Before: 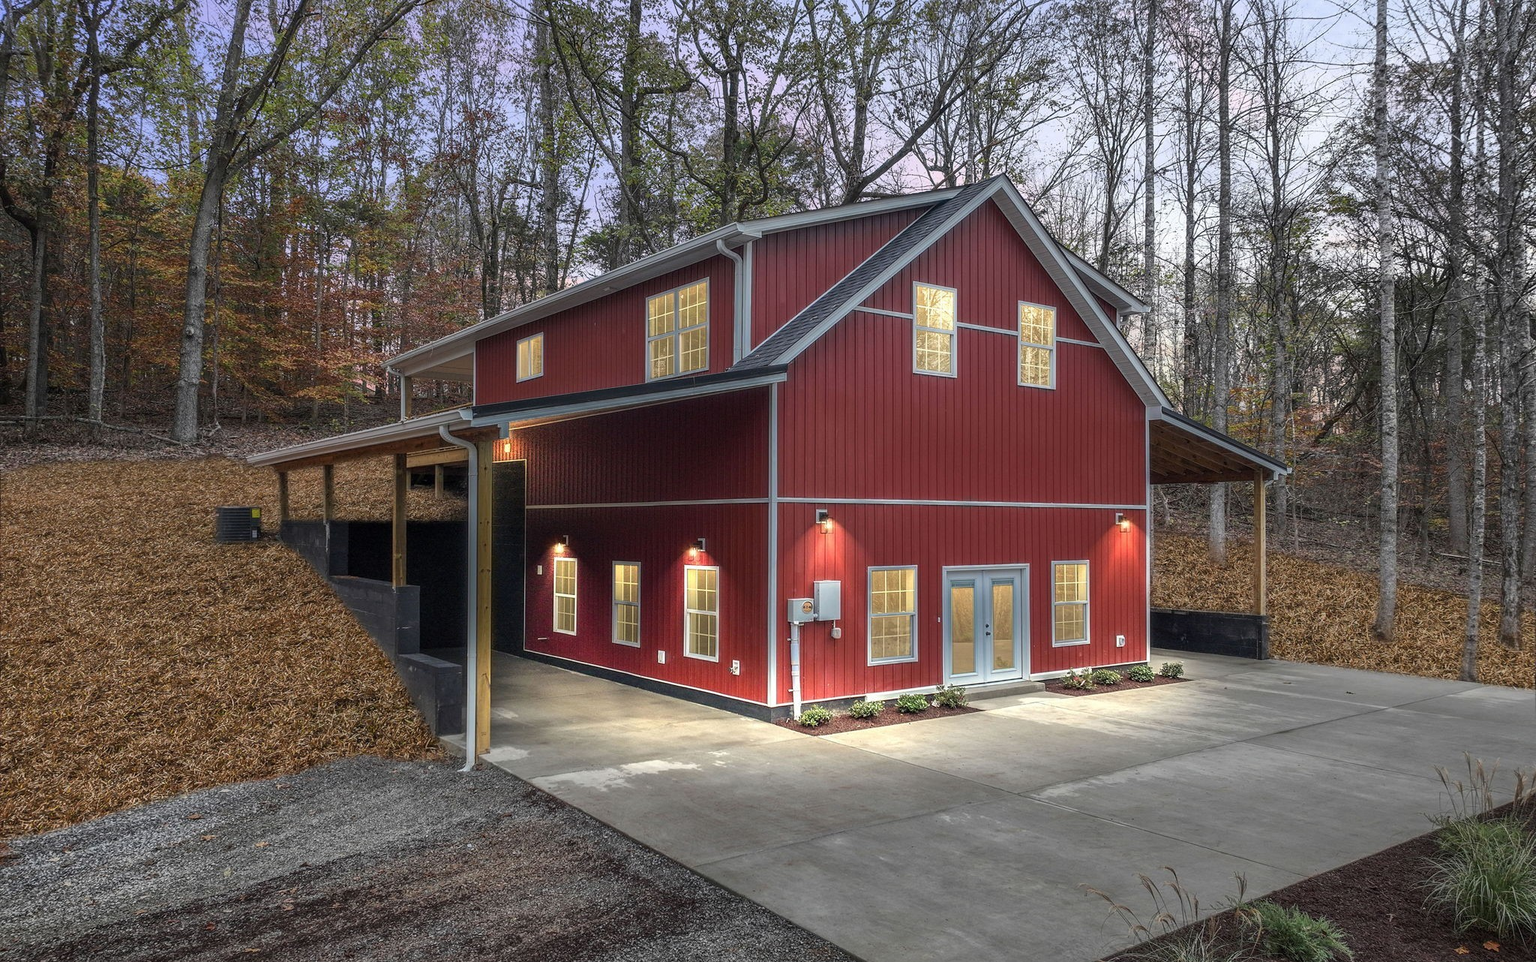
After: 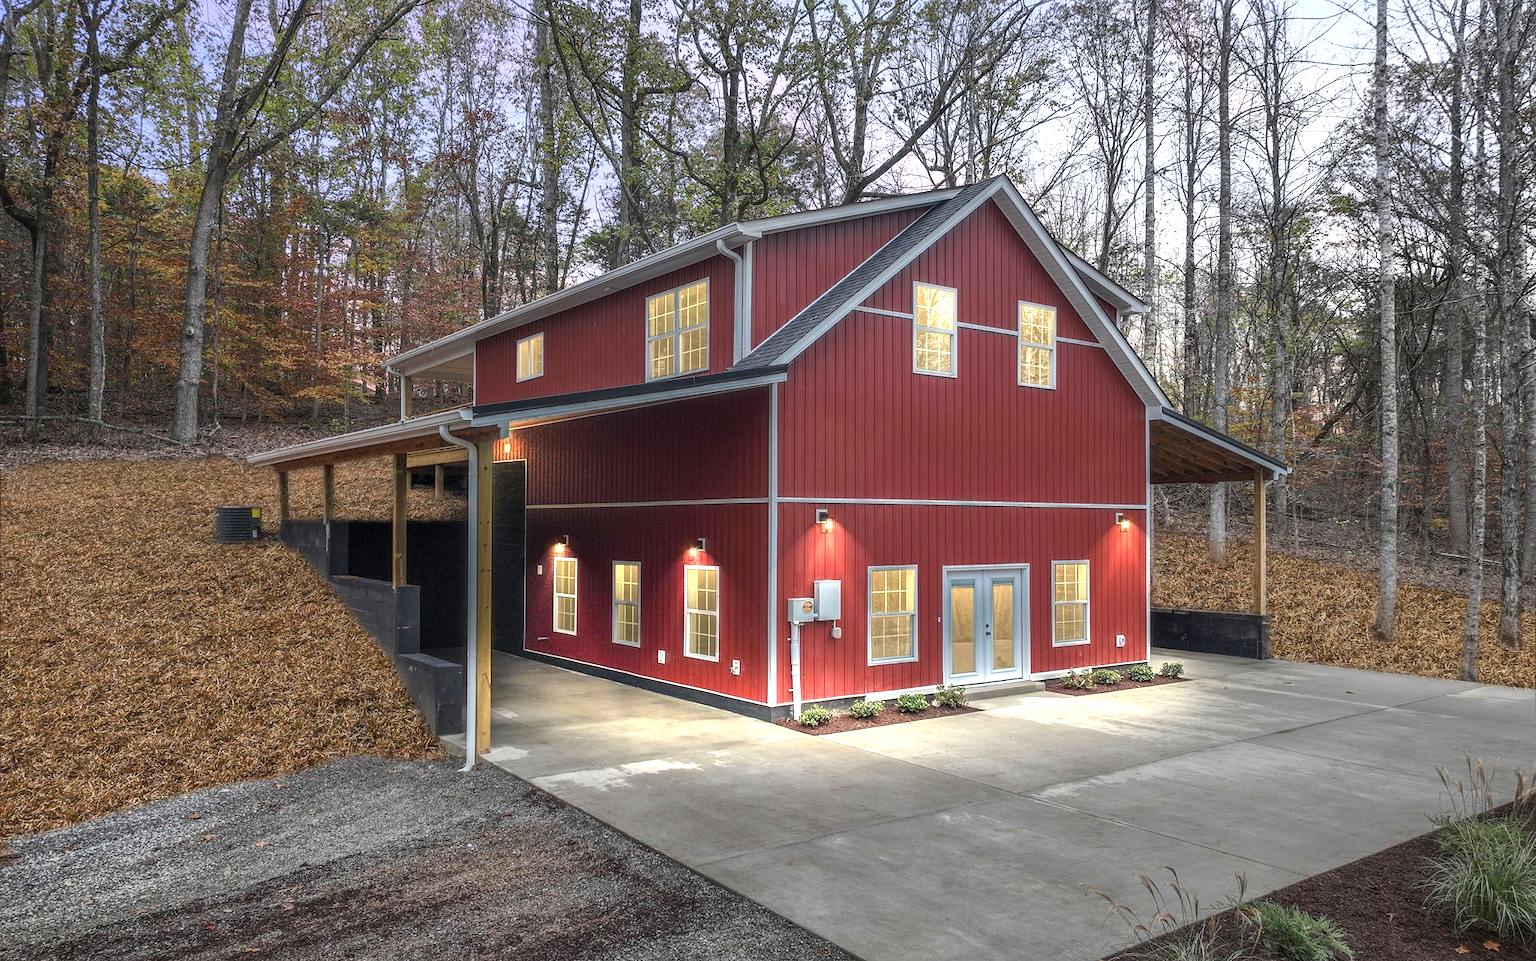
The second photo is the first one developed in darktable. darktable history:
exposure: black level correction 0, exposure 0.498 EV, compensate exposure bias true, compensate highlight preservation false
